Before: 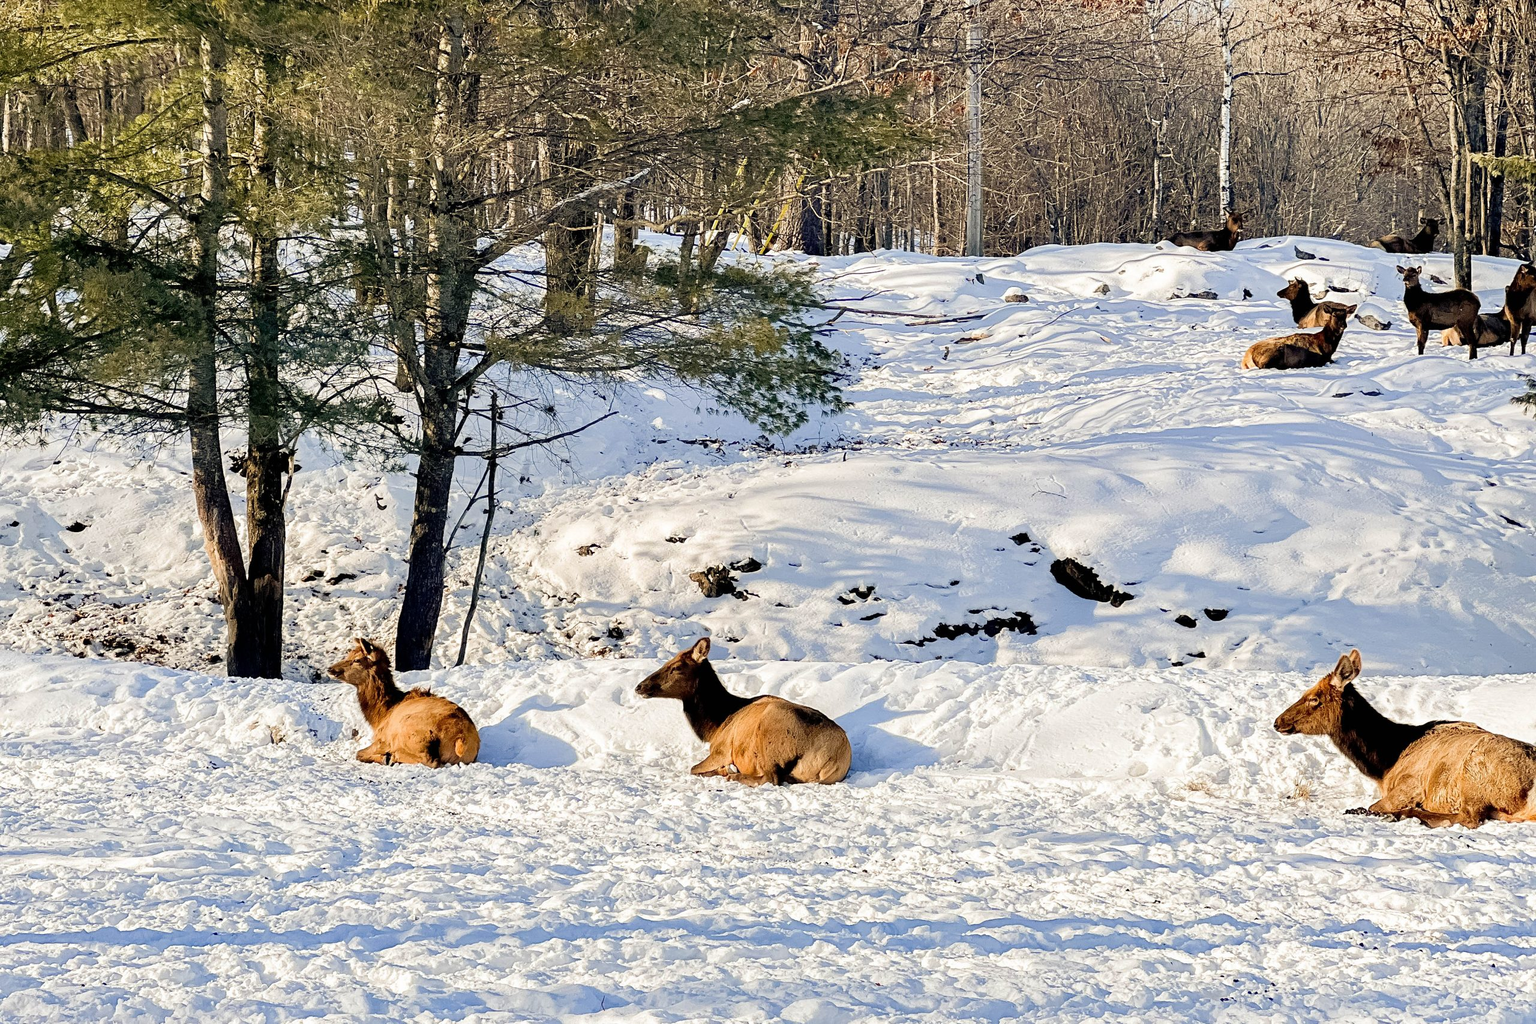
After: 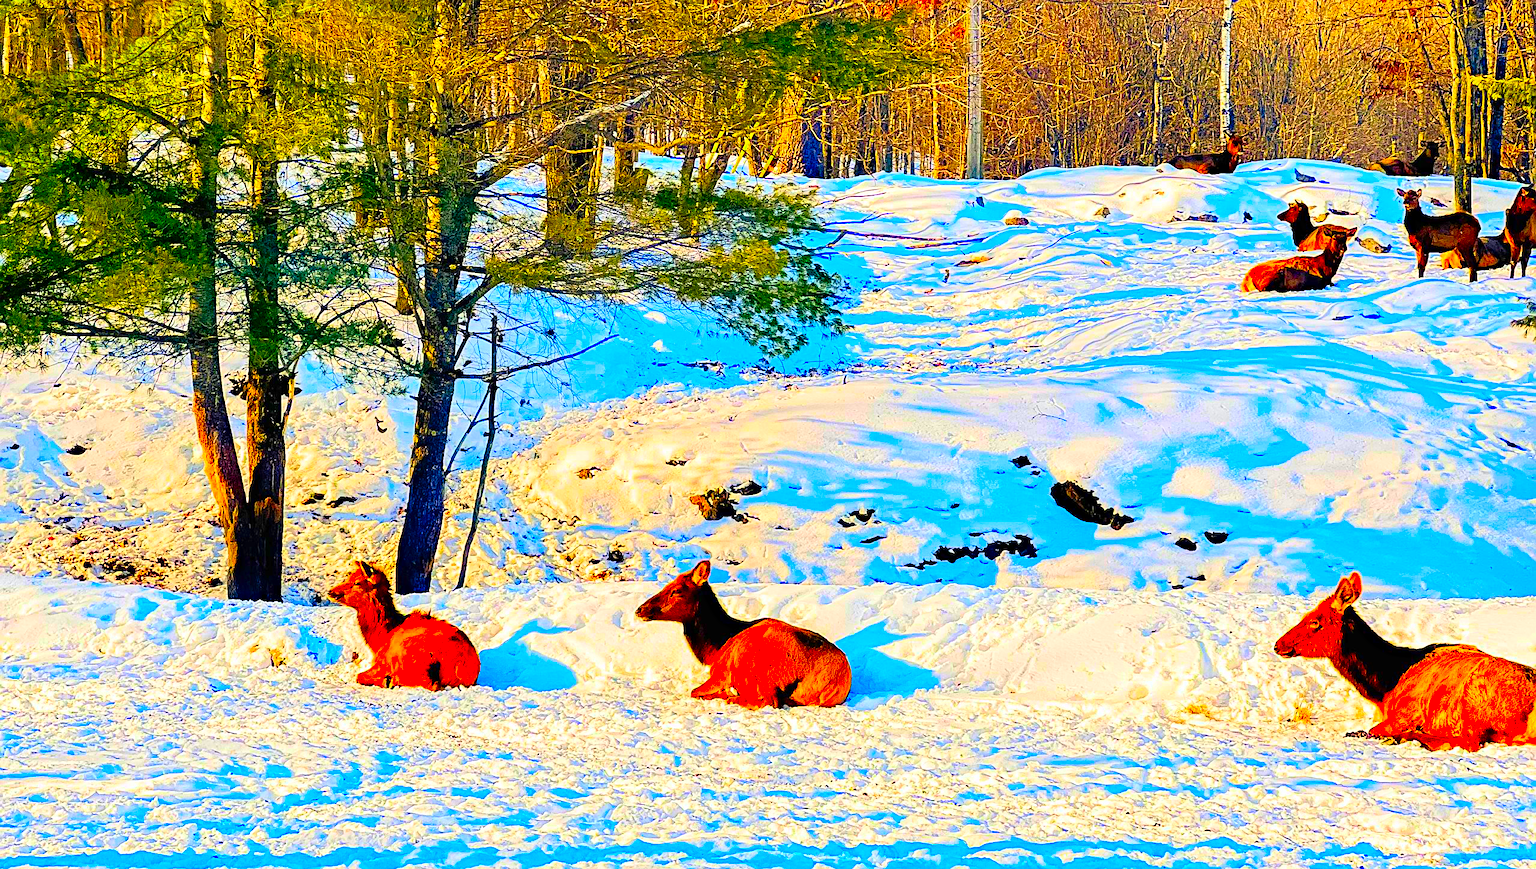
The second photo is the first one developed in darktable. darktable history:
crop: top 7.559%, bottom 7.528%
sharpen: on, module defaults
contrast brightness saturation: contrast 0.196, brightness 0.191, saturation 0.813
haze removal: compatibility mode true, adaptive false
color correction: highlights b* 0.004, saturation 2.96
